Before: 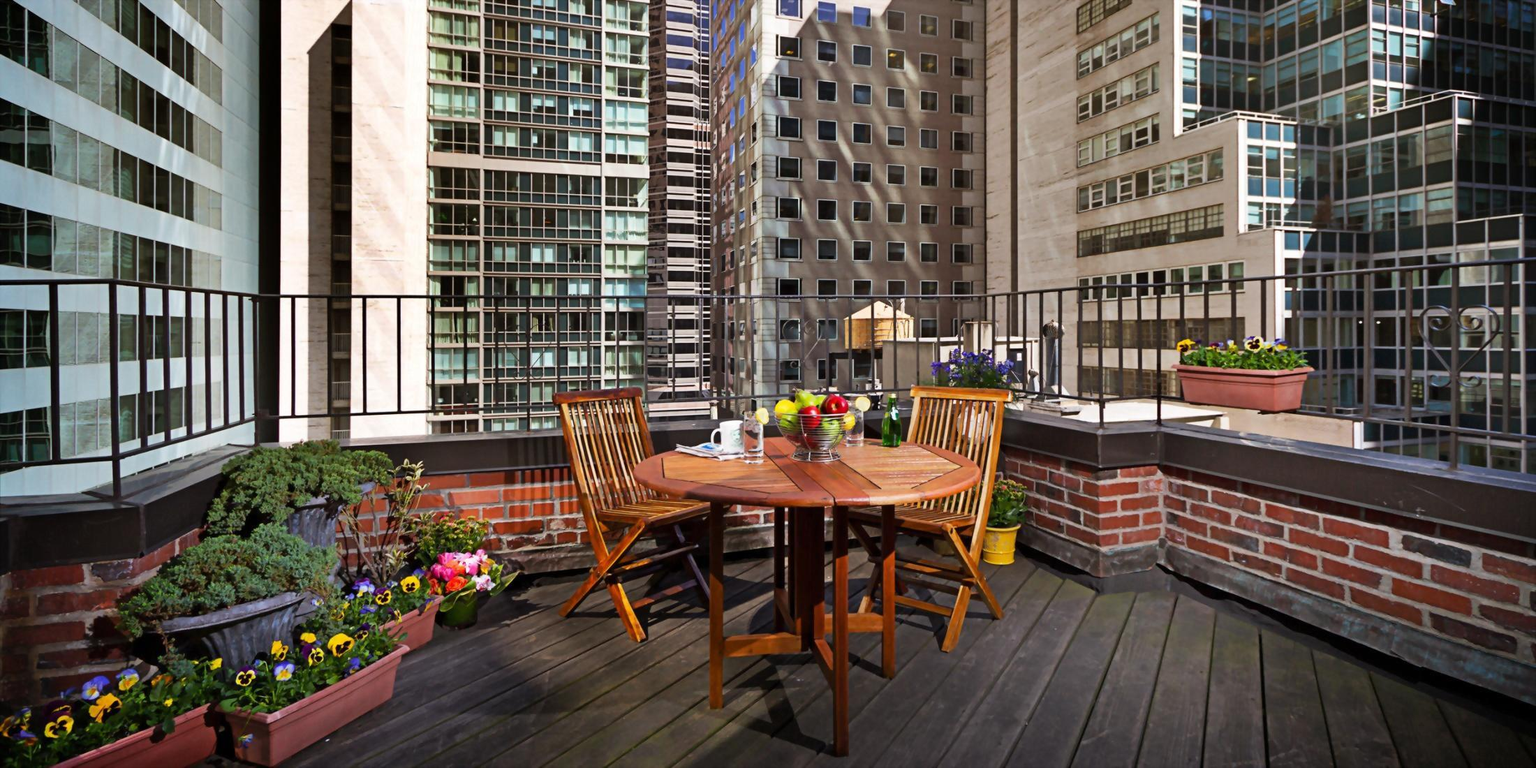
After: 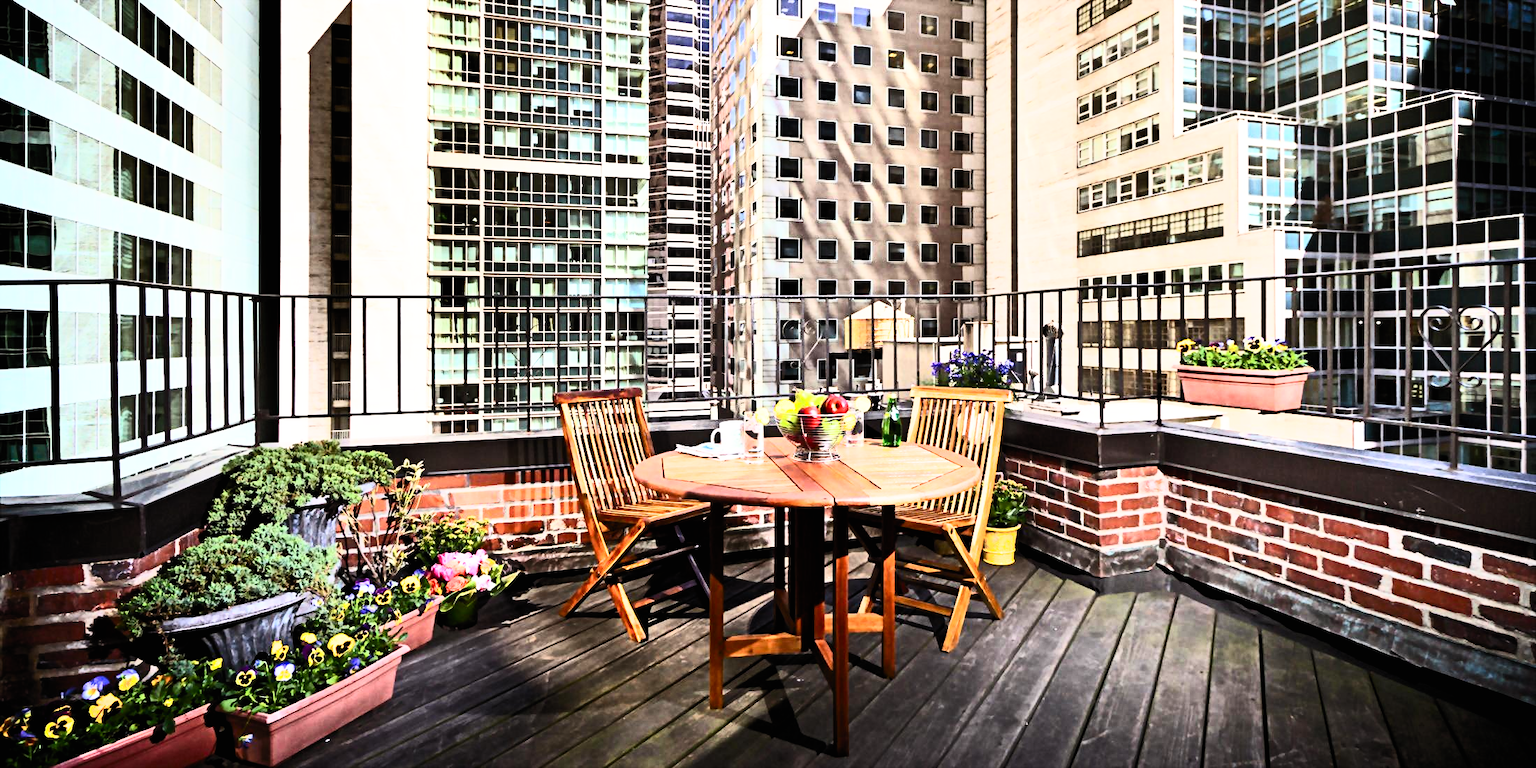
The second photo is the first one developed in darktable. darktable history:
filmic rgb: black relative exposure -5 EV, white relative exposure 3.5 EV, hardness 3.19, contrast 1.2, highlights saturation mix -50%
exposure: black level correction 0, exposure 0.9 EV, compensate highlight preservation false
contrast brightness saturation: contrast 0.62, brightness 0.34, saturation 0.14
